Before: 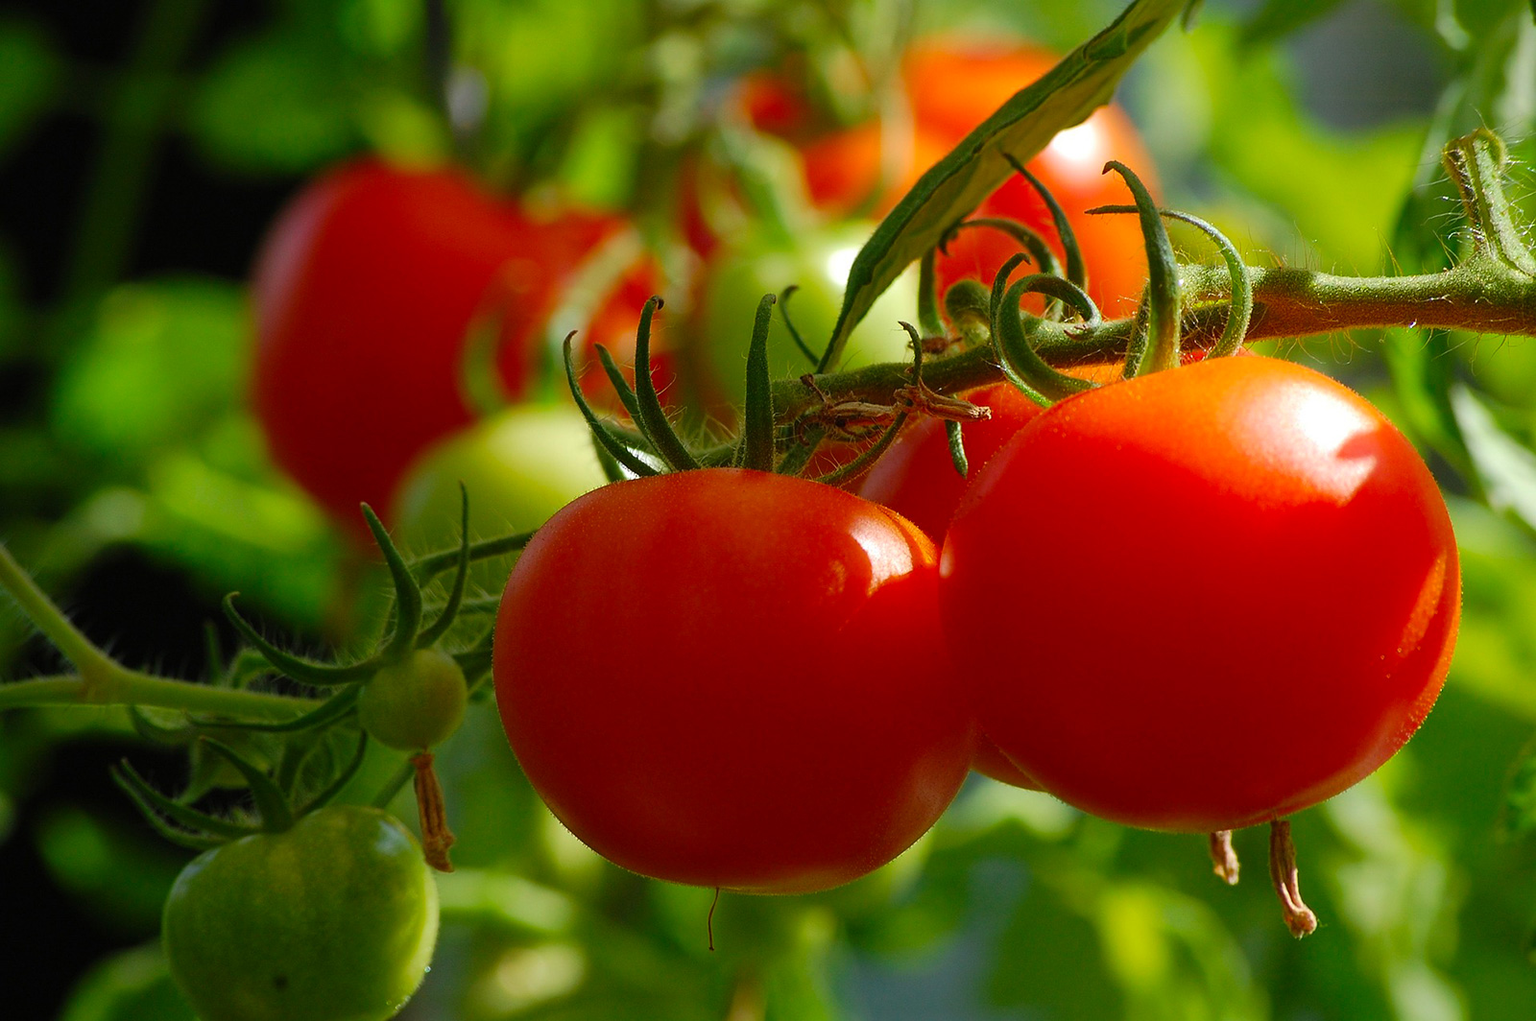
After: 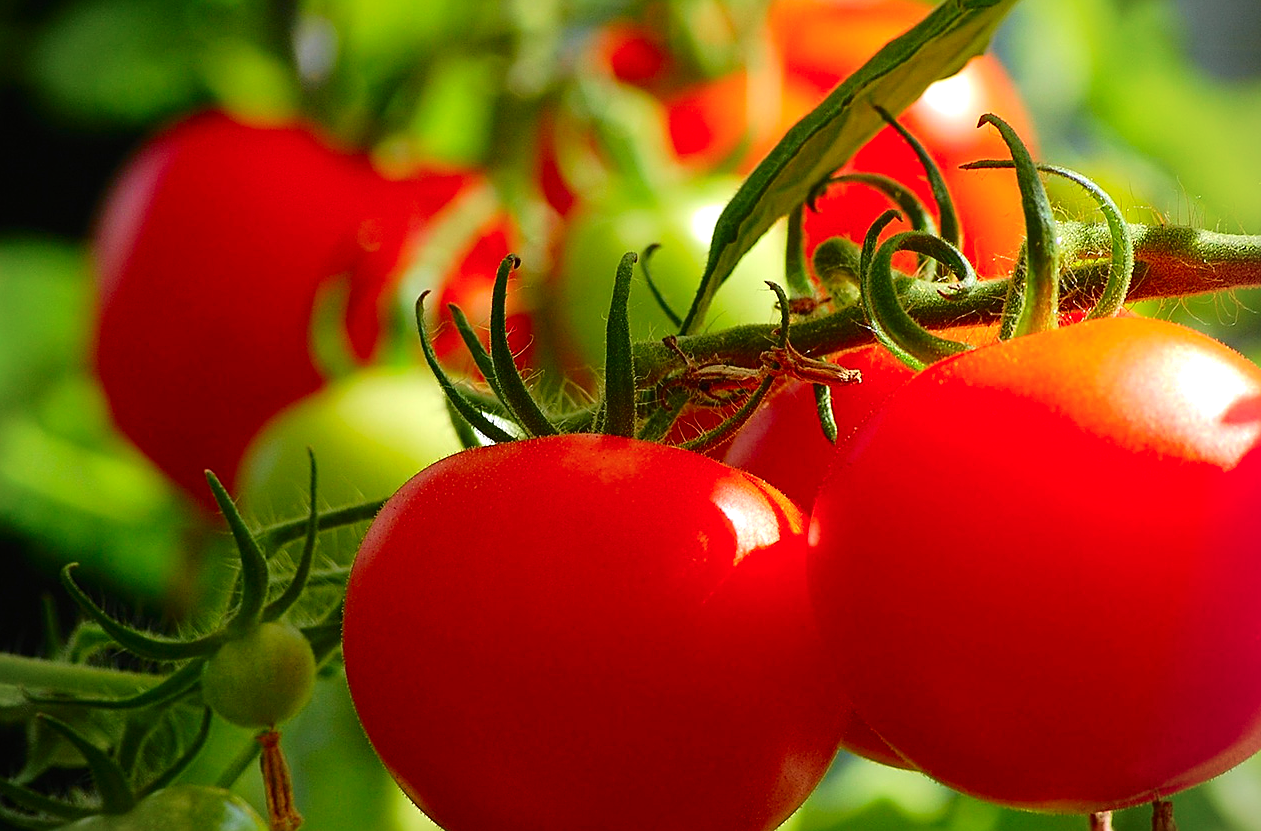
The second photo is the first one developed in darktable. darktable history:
vignetting: fall-off start 91.19%
sharpen: on, module defaults
crop and rotate: left 10.77%, top 5.1%, right 10.41%, bottom 16.76%
exposure: exposure 0.426 EV, compensate highlight preservation false
tone curve: curves: ch0 [(0, 0.008) (0.046, 0.032) (0.151, 0.108) (0.367, 0.379) (0.496, 0.526) (0.771, 0.786) (0.857, 0.85) (1, 0.965)]; ch1 [(0, 0) (0.248, 0.252) (0.388, 0.383) (0.482, 0.478) (0.499, 0.499) (0.518, 0.518) (0.544, 0.552) (0.585, 0.617) (0.683, 0.735) (0.823, 0.894) (1, 1)]; ch2 [(0, 0) (0.302, 0.284) (0.427, 0.417) (0.473, 0.47) (0.503, 0.503) (0.523, 0.518) (0.55, 0.563) (0.624, 0.643) (0.753, 0.764) (1, 1)], color space Lab, independent channels, preserve colors none
